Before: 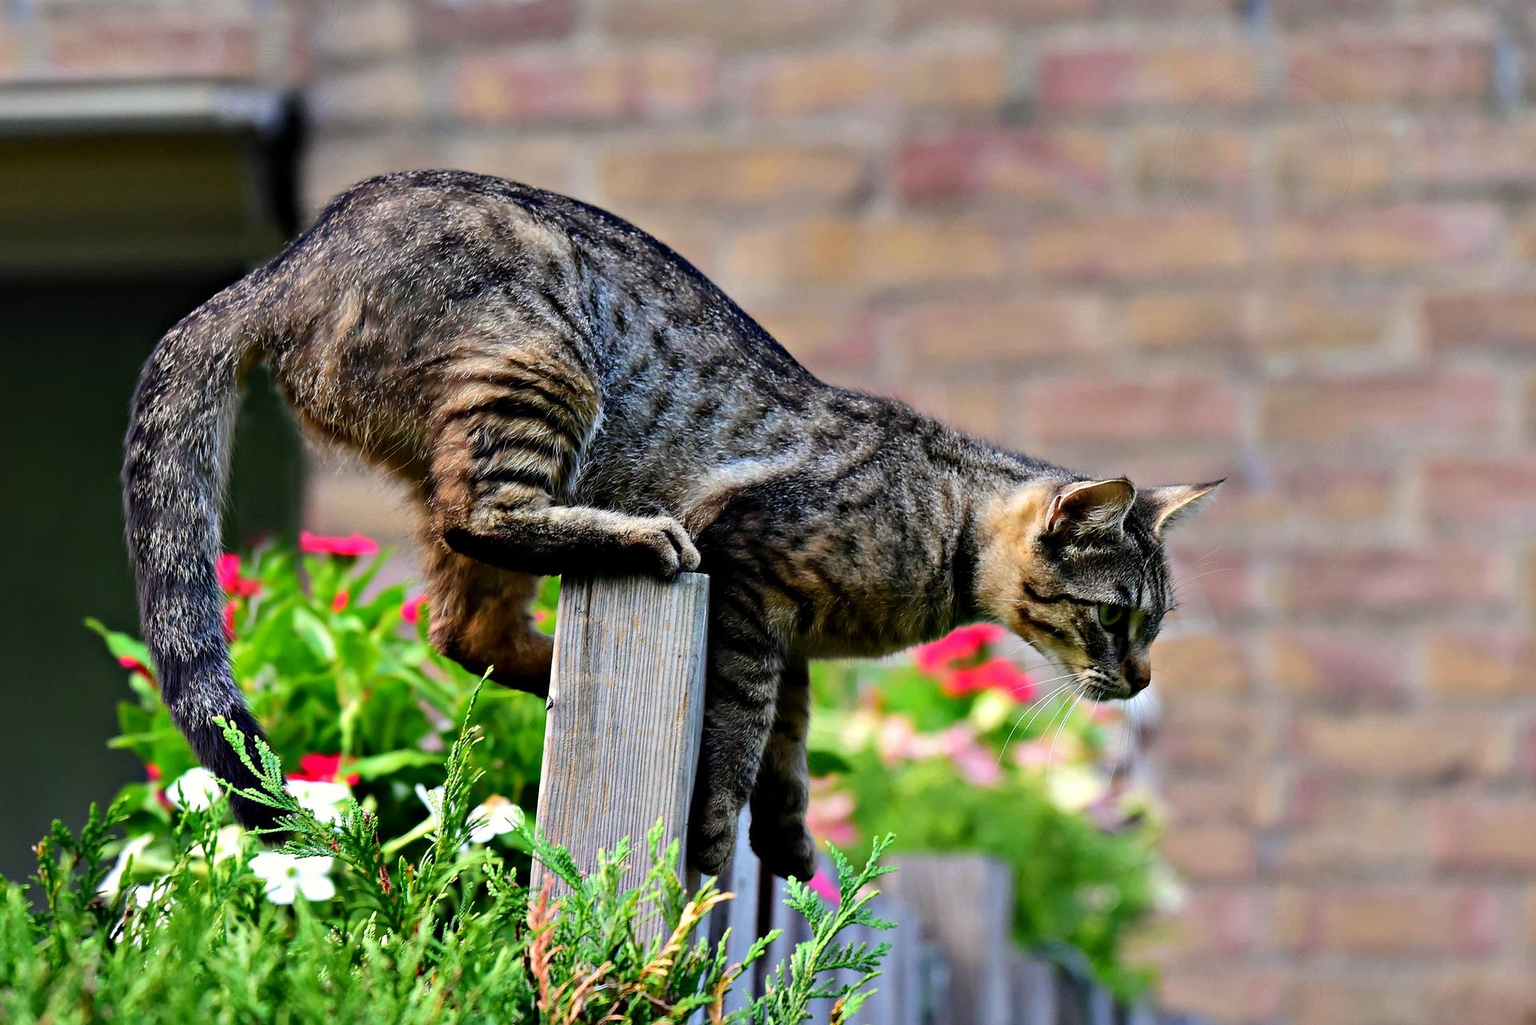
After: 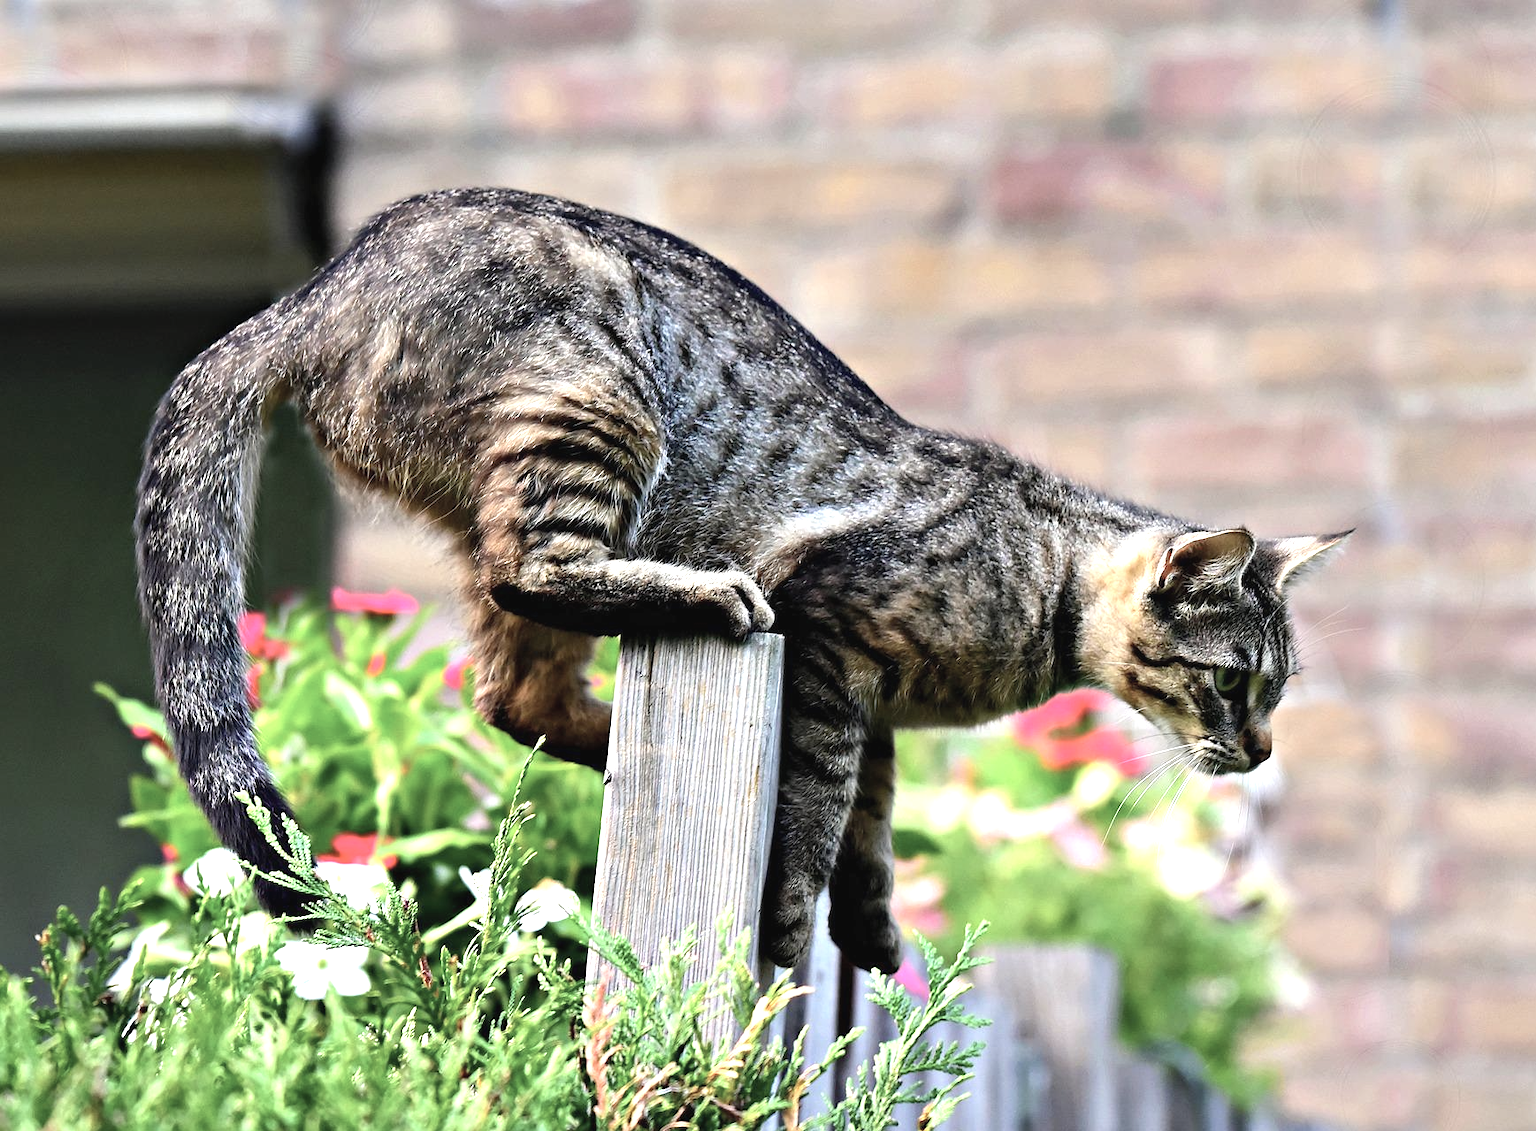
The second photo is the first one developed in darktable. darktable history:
crop: right 9.521%, bottom 0.042%
contrast brightness saturation: contrast -0.056, saturation -0.404
exposure: exposure 1 EV, compensate highlight preservation false
